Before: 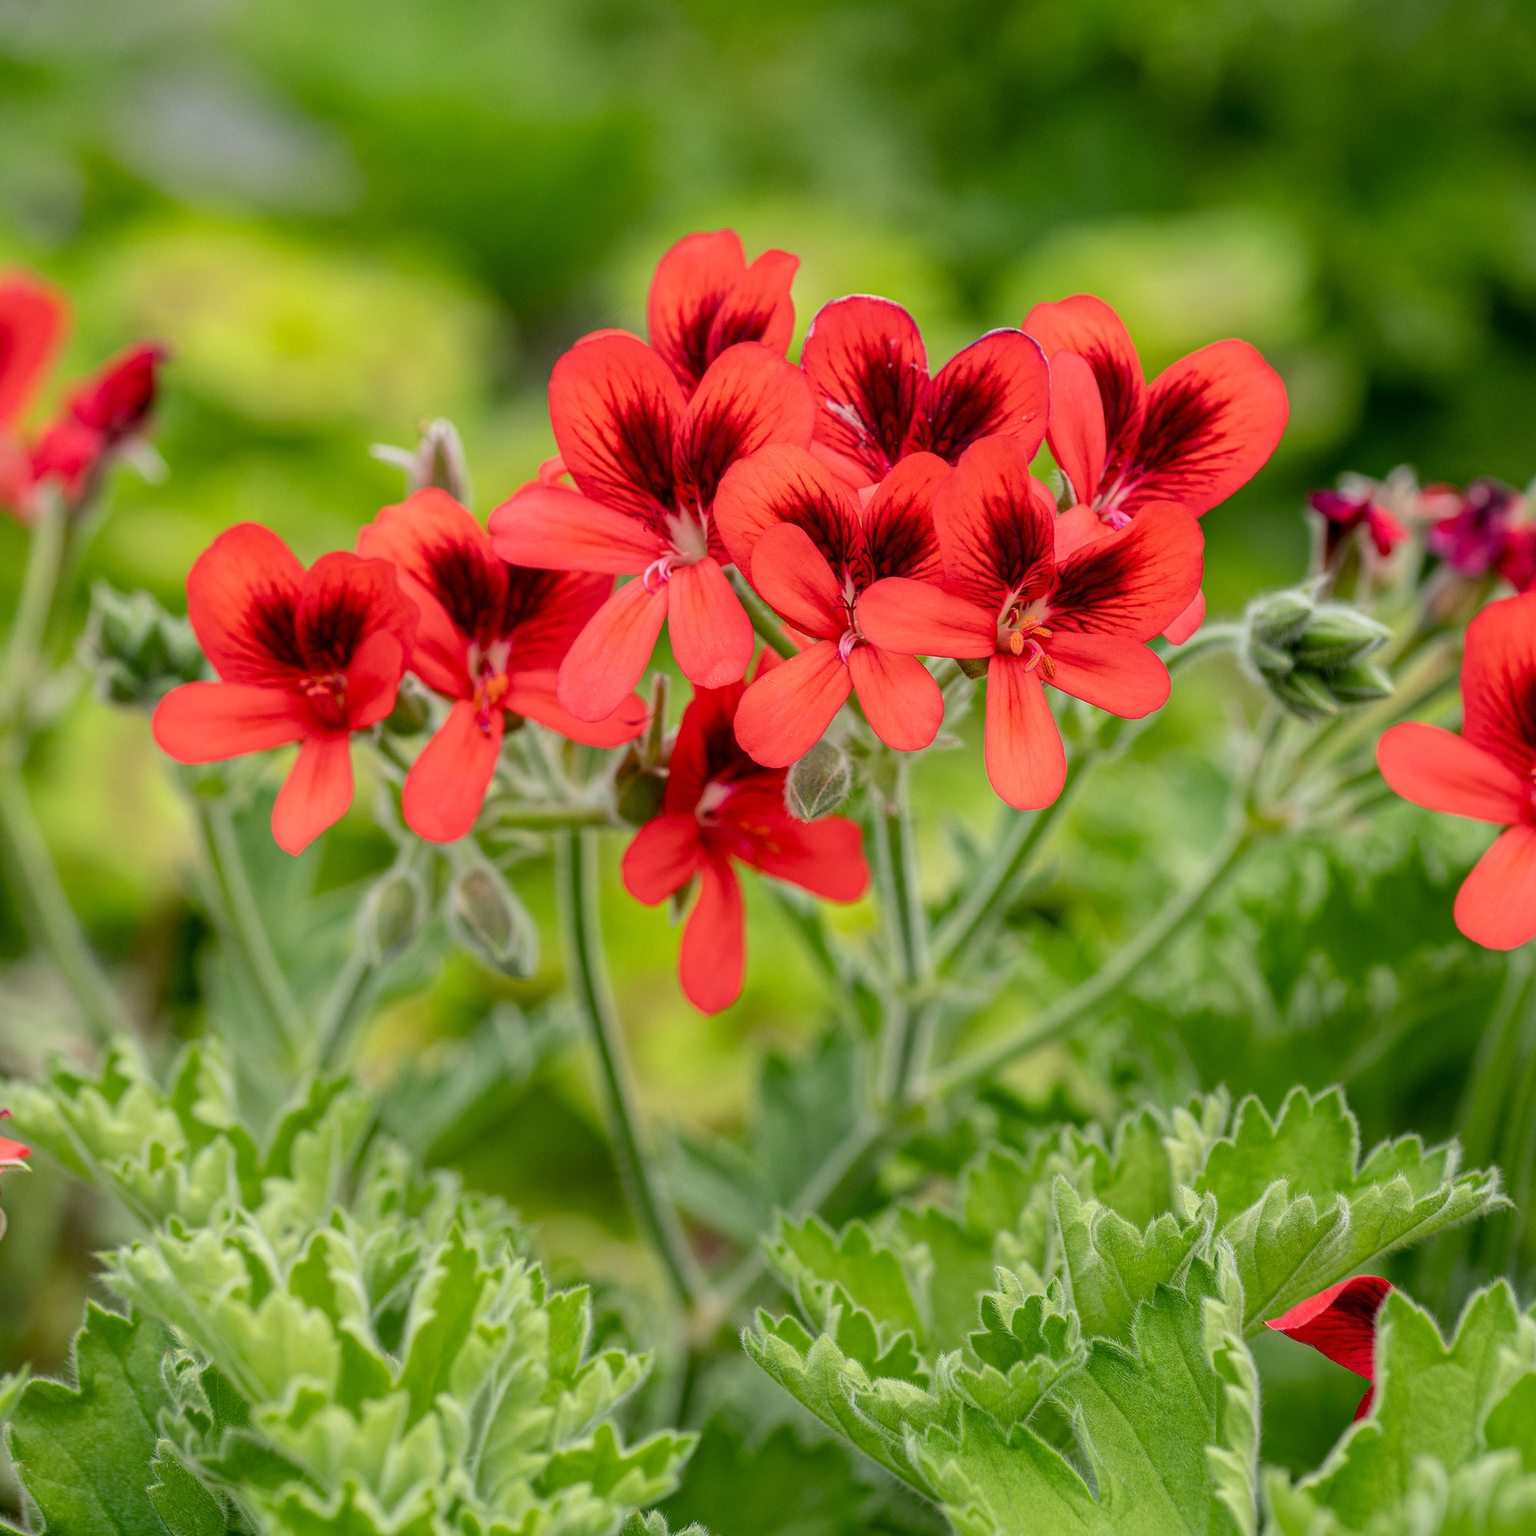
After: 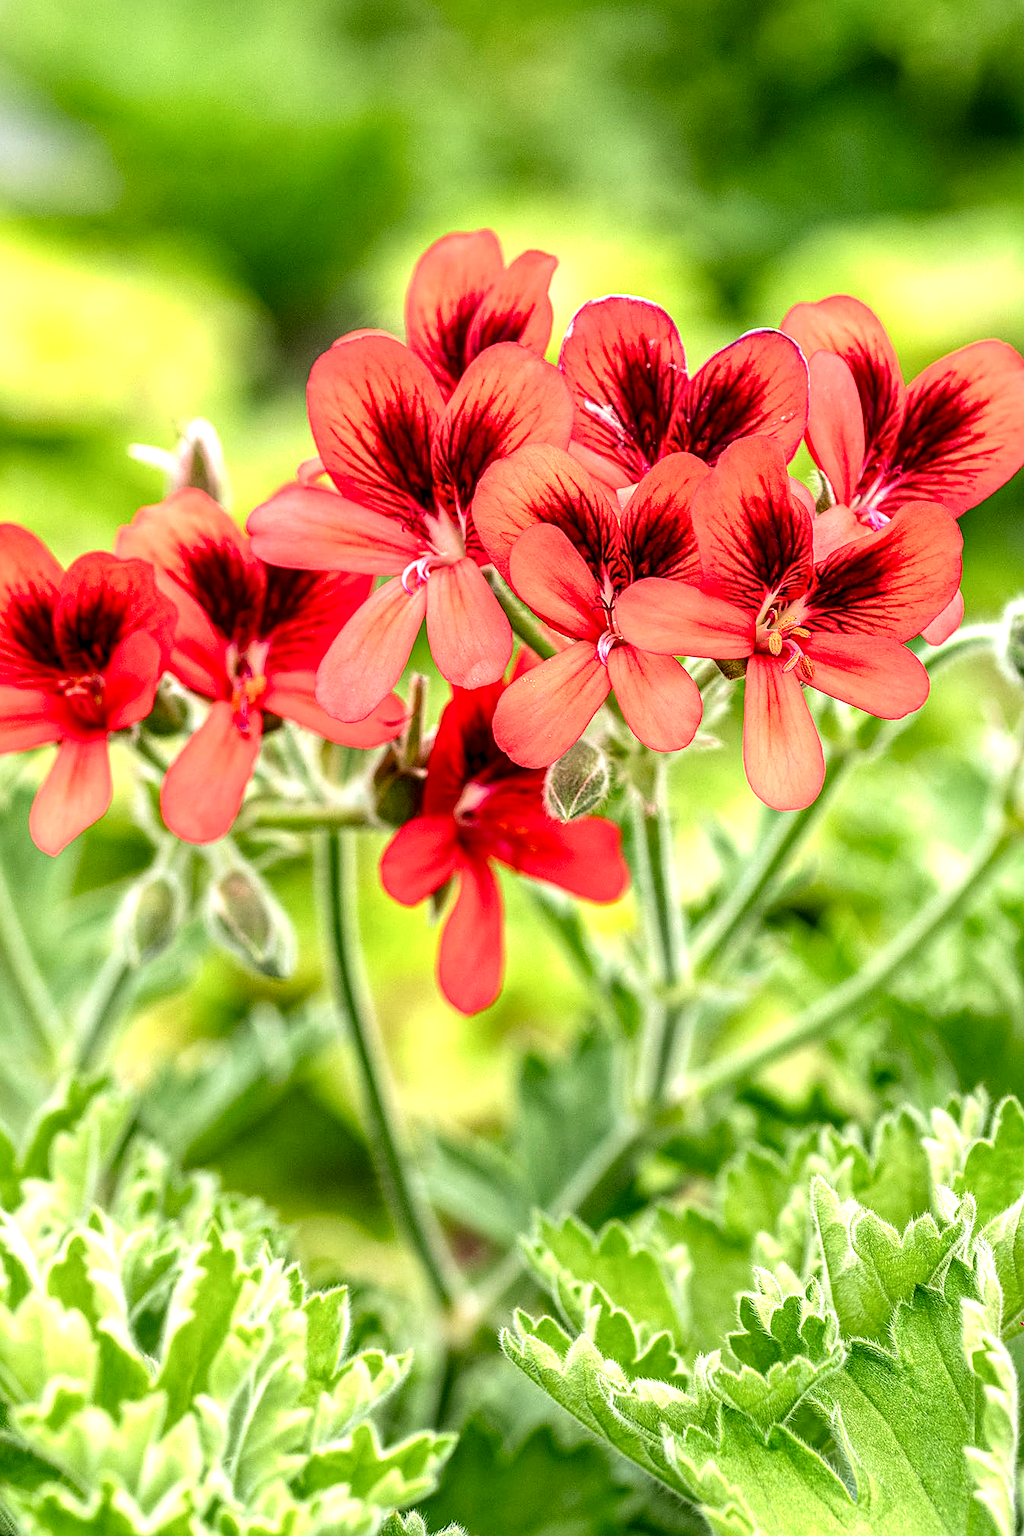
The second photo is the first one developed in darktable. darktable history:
local contrast: highlights 60%, shadows 60%, detail 160%
crop and rotate: left 15.754%, right 17.579%
exposure: black level correction 0, exposure 0.95 EV, compensate exposure bias true, compensate highlight preservation false
sharpen: on, module defaults
haze removal: strength -0.05
velvia: on, module defaults
